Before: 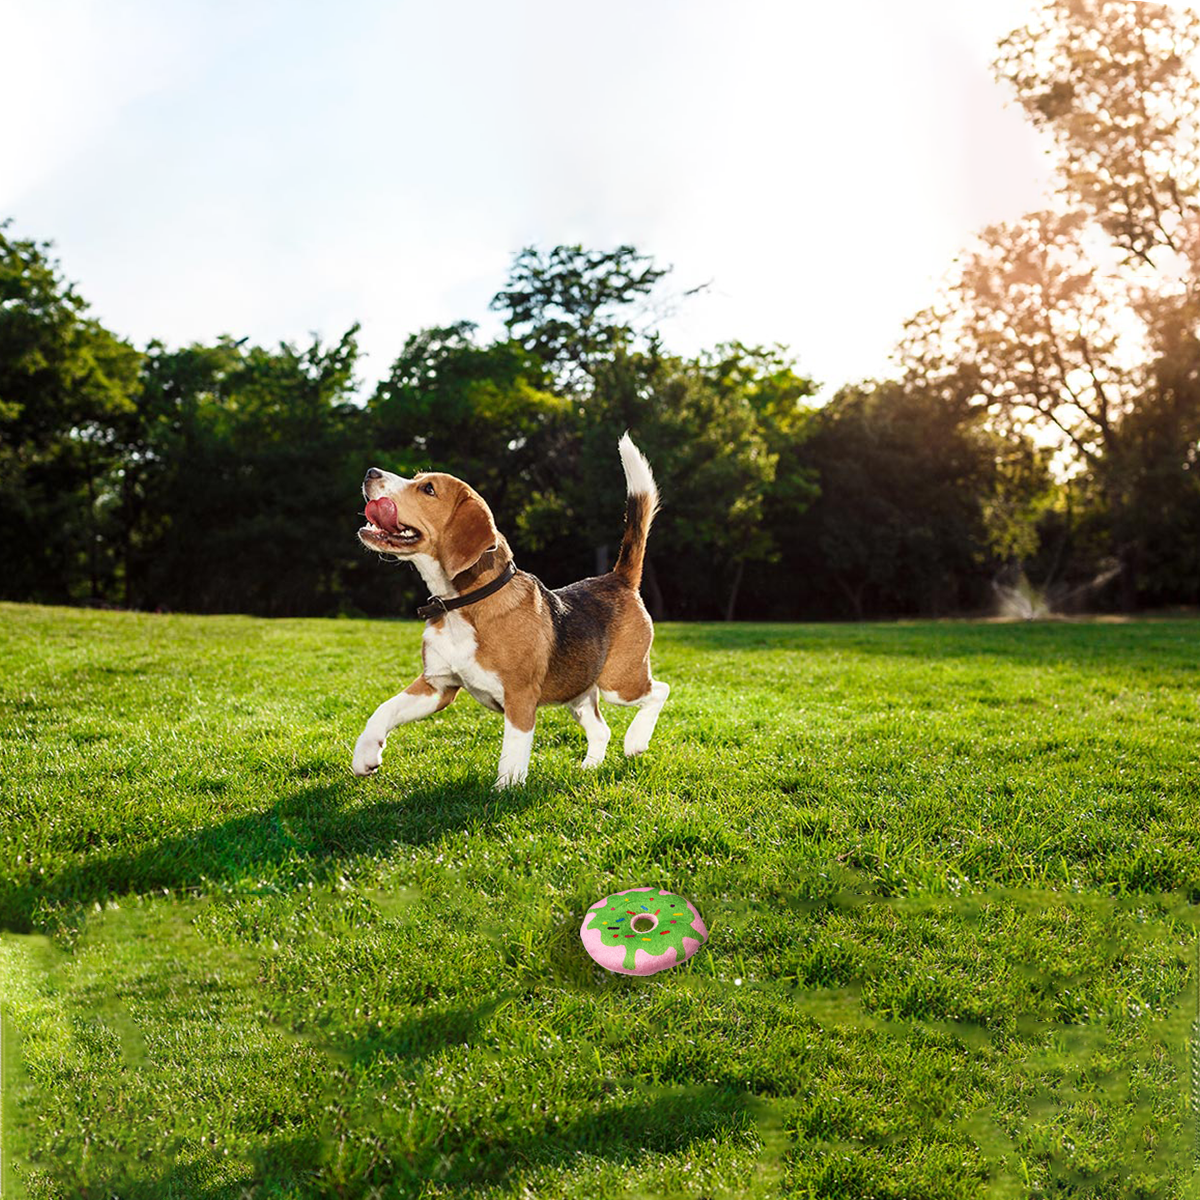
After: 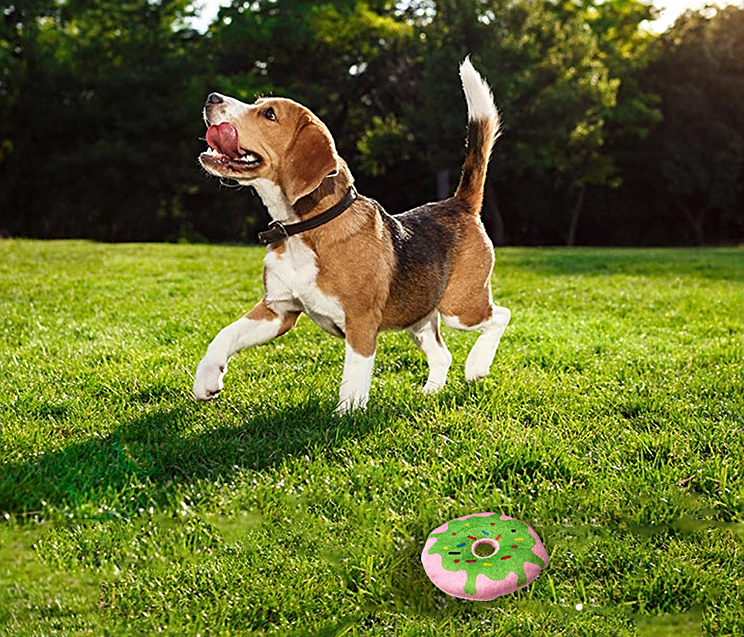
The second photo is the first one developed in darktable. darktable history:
crop: left 13.312%, top 31.28%, right 24.627%, bottom 15.582%
sharpen: on, module defaults
